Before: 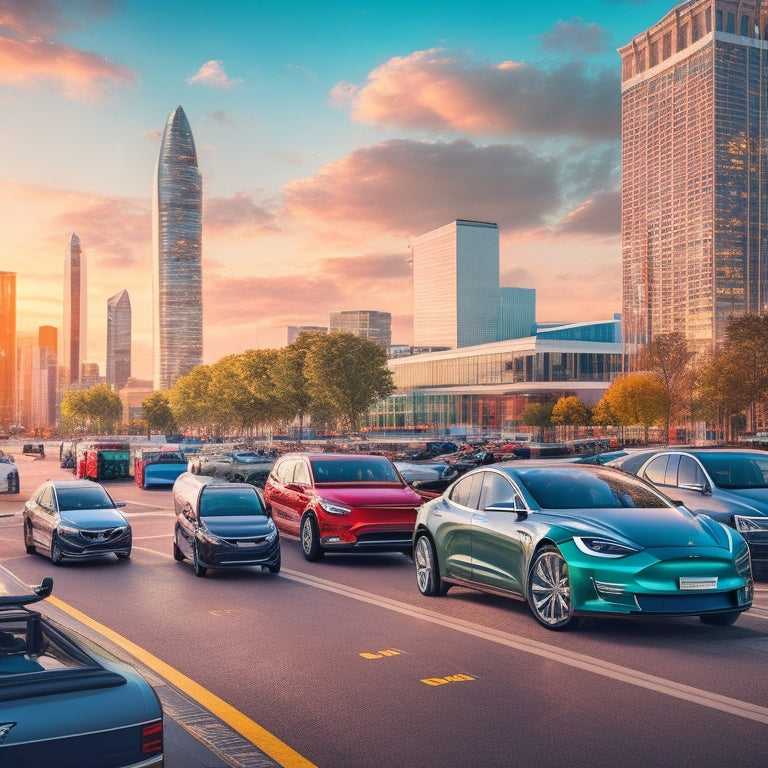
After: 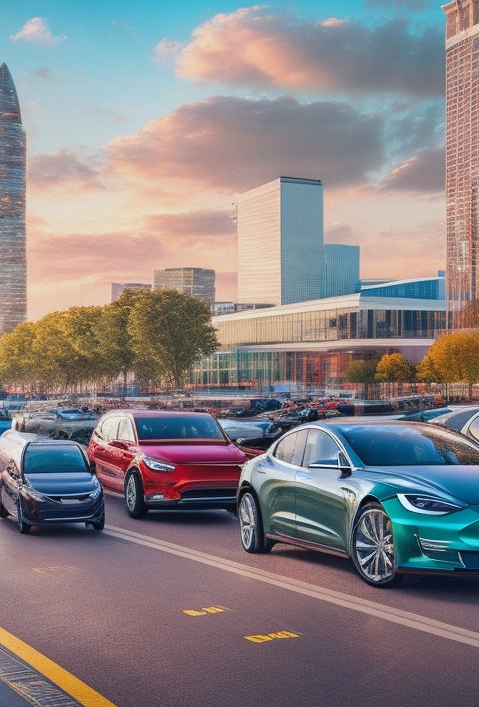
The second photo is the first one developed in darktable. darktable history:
white balance: red 0.925, blue 1.046
crop and rotate: left 22.918%, top 5.629%, right 14.711%, bottom 2.247%
